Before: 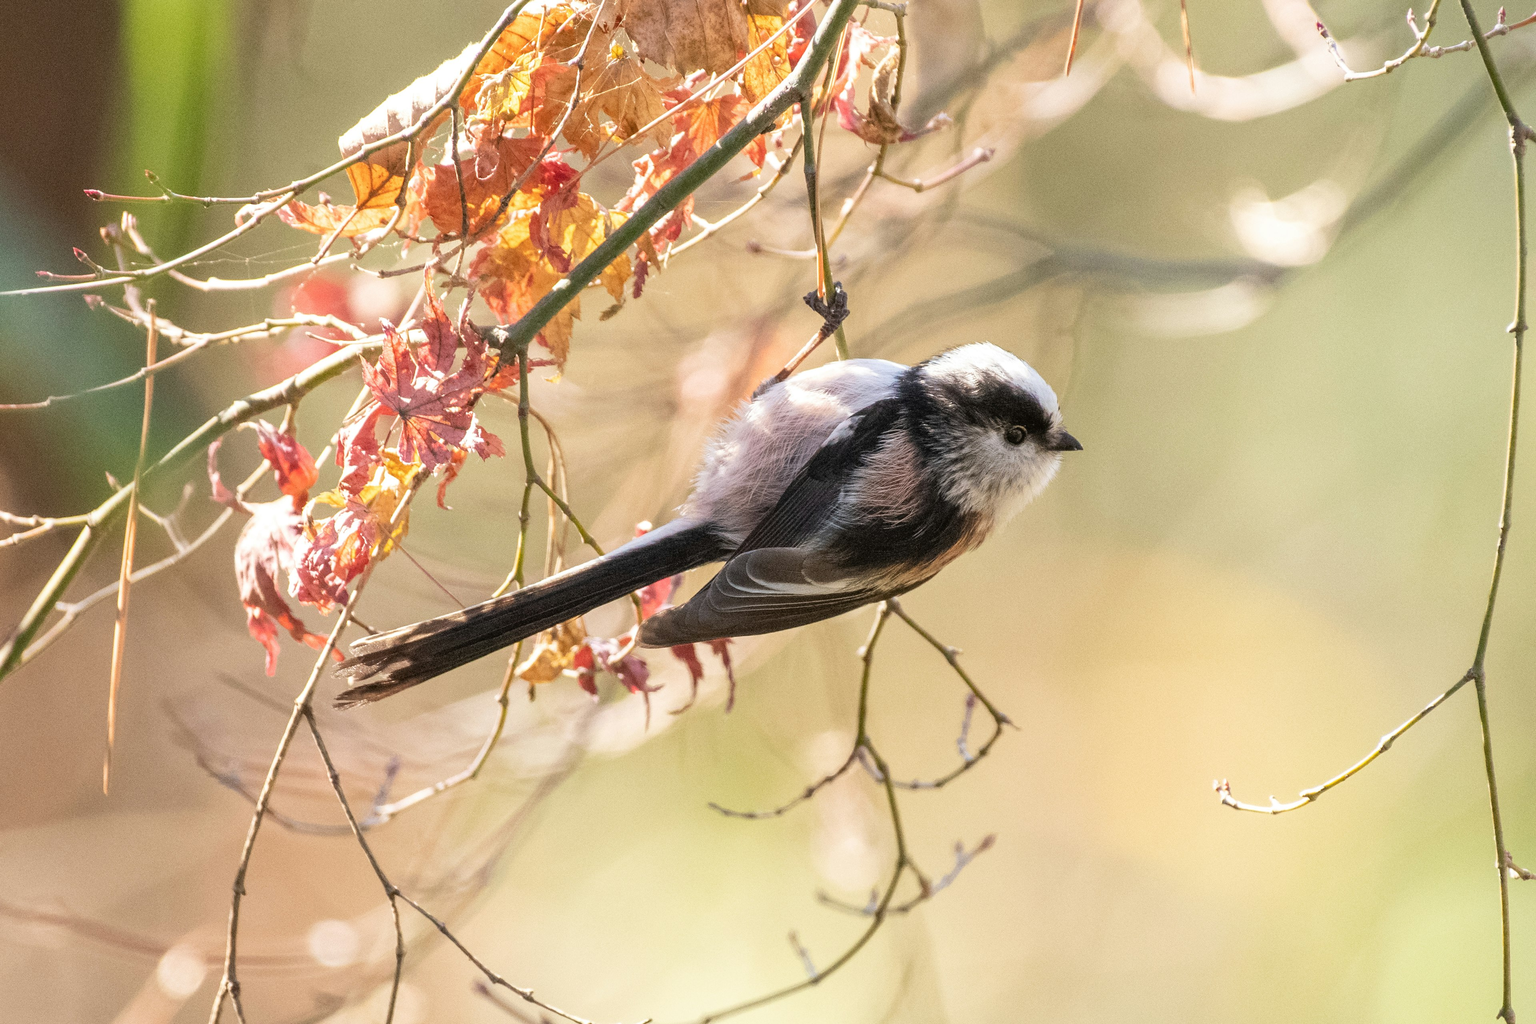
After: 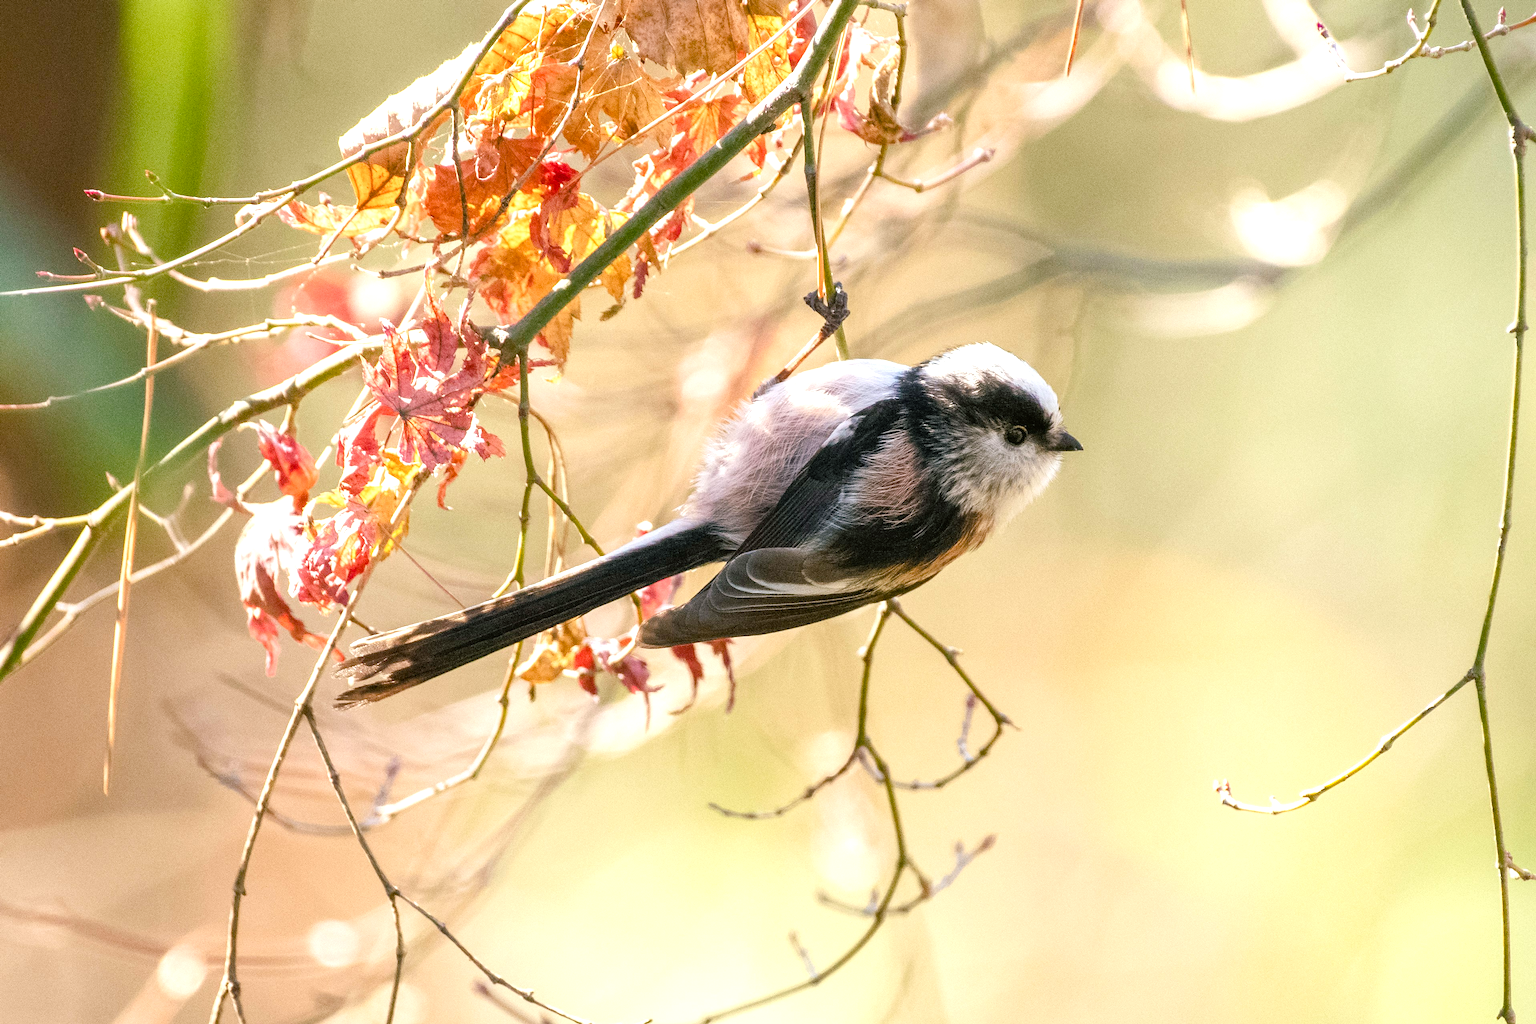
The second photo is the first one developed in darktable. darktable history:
tone equalizer: -8 EV -0.399 EV, -7 EV -0.363 EV, -6 EV -0.354 EV, -5 EV -0.193 EV, -3 EV 0.252 EV, -2 EV 0.355 EV, -1 EV 0.405 EV, +0 EV 0.43 EV
color balance rgb: shadows lift › luminance -7.65%, shadows lift › chroma 2.44%, shadows lift › hue 164.67°, perceptual saturation grading › global saturation 23.76%, perceptual saturation grading › highlights -23.579%, perceptual saturation grading › mid-tones 24.469%, perceptual saturation grading › shadows 39.181%
